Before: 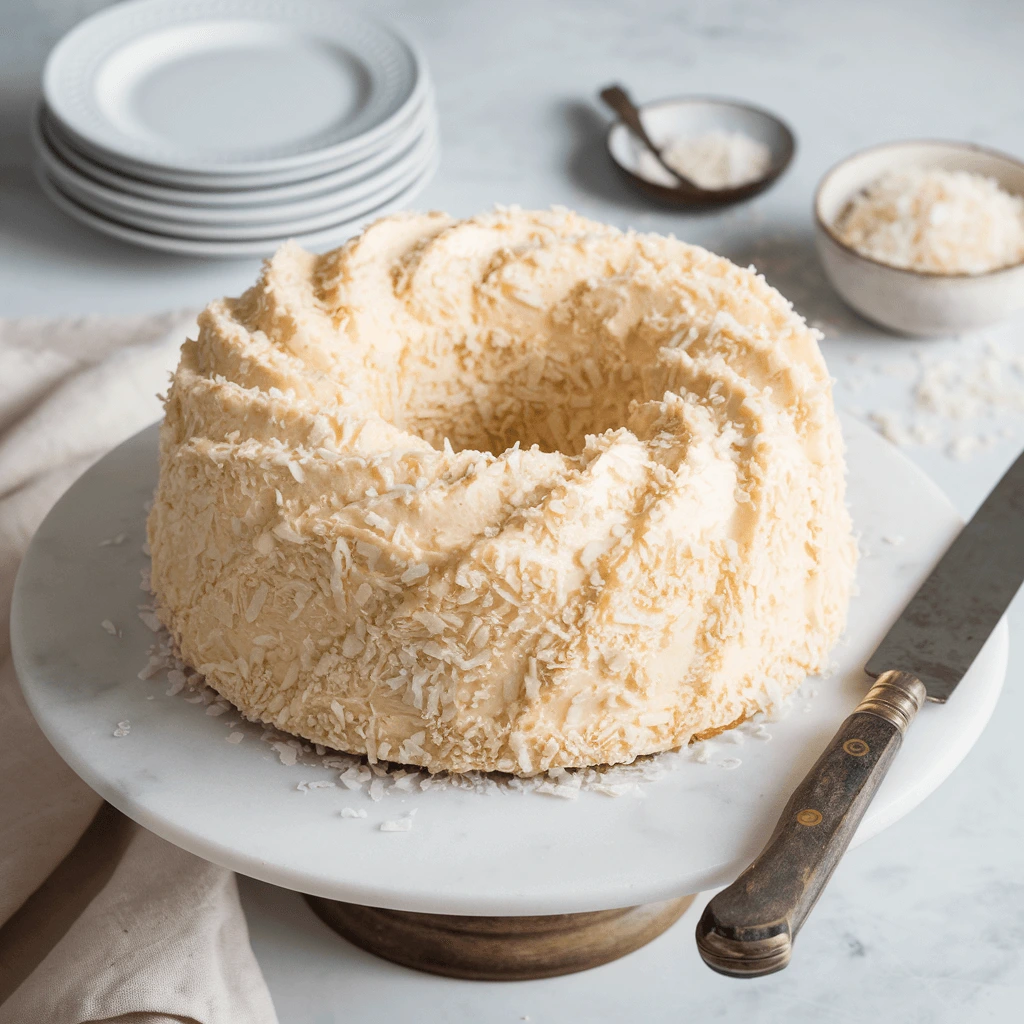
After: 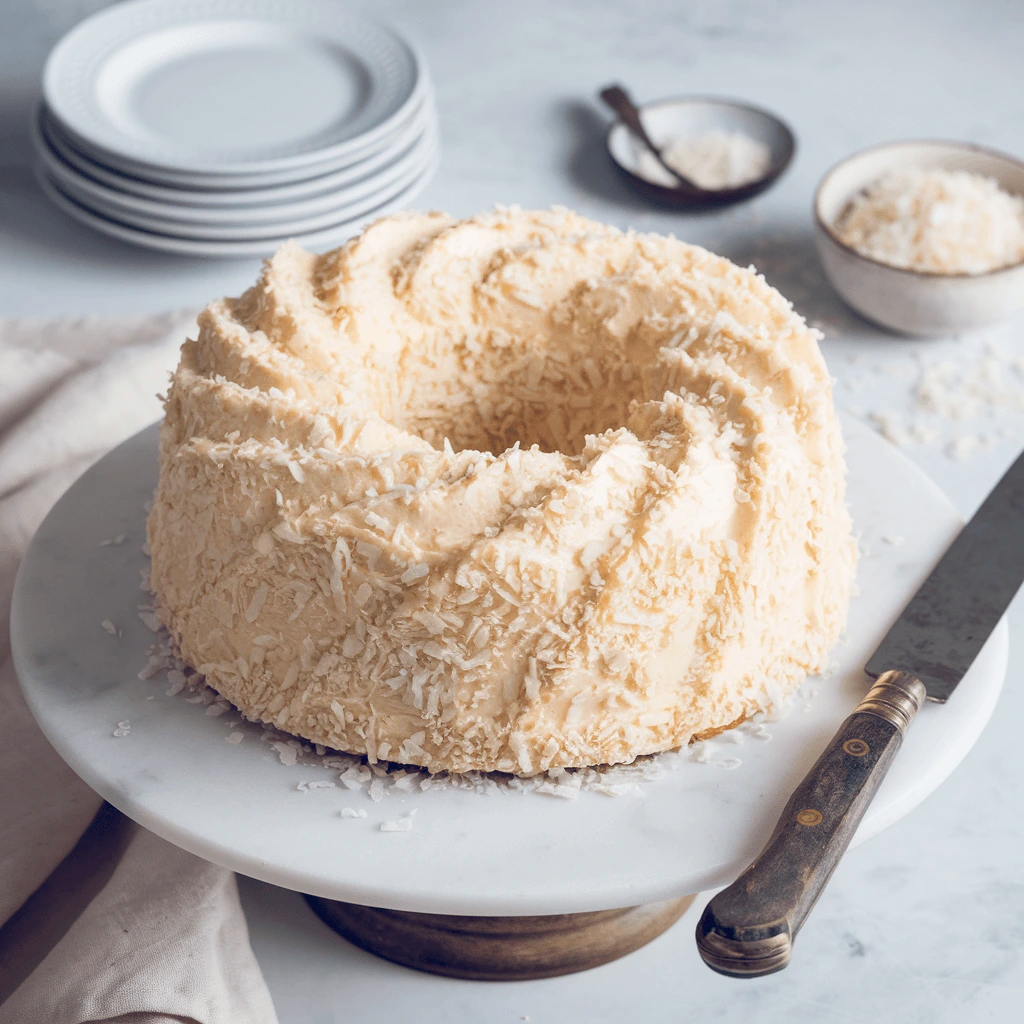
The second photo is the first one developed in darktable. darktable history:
color balance rgb: global offset › luminance -0.28%, global offset › chroma 0.305%, global offset › hue 259.03°, perceptual saturation grading › global saturation 0.544%
